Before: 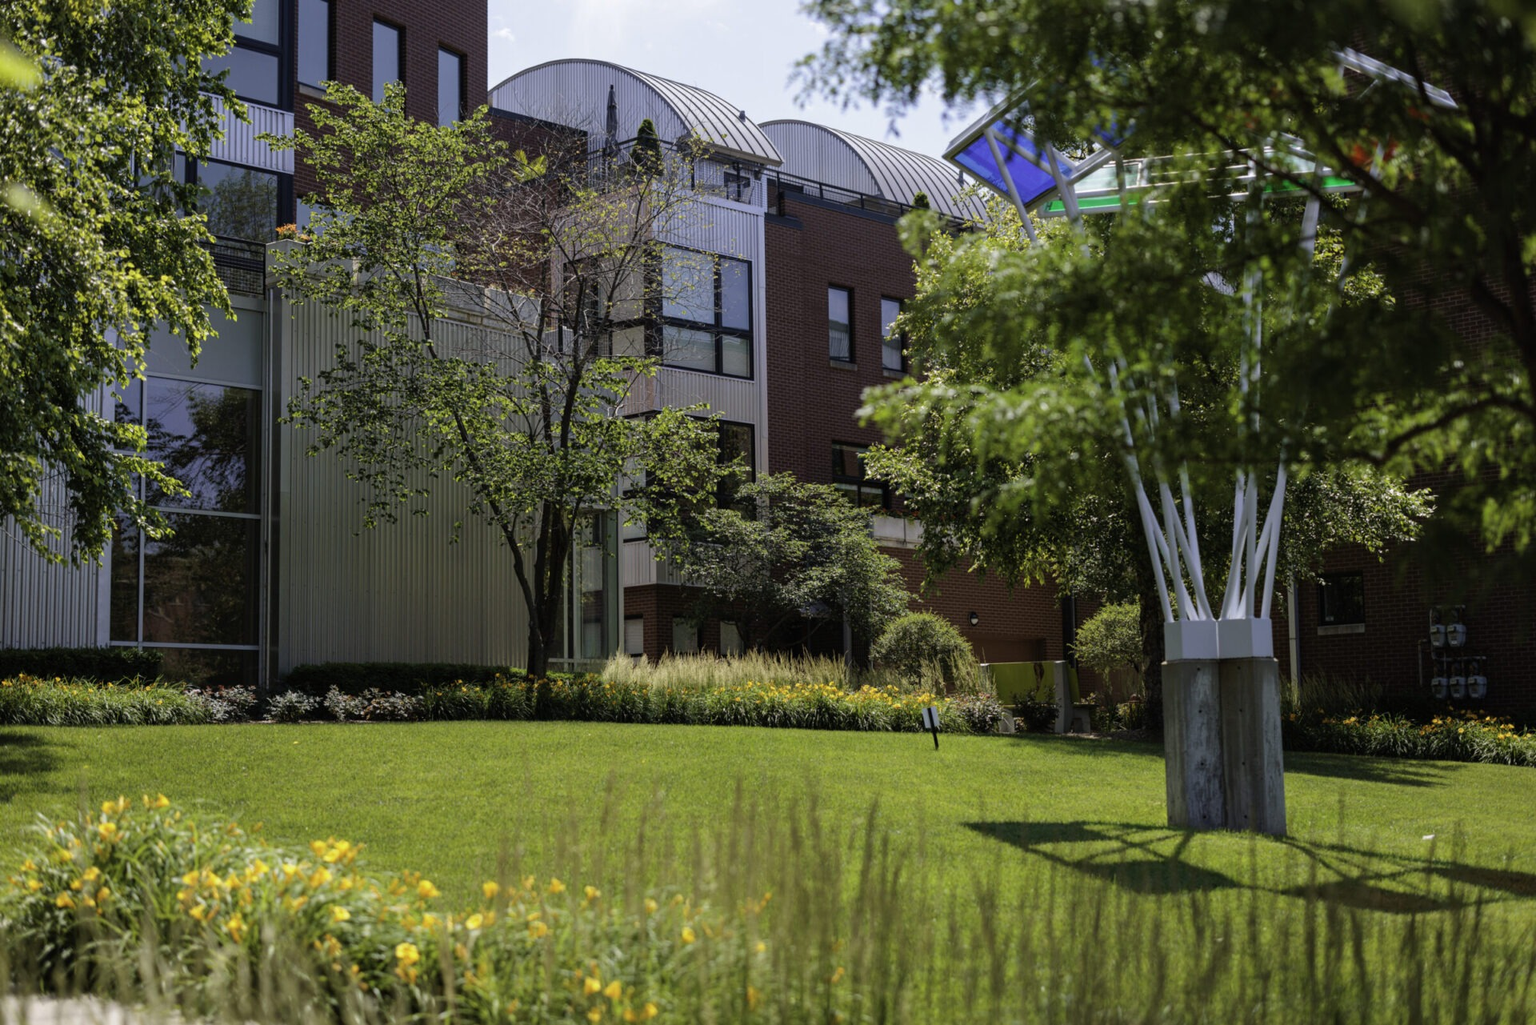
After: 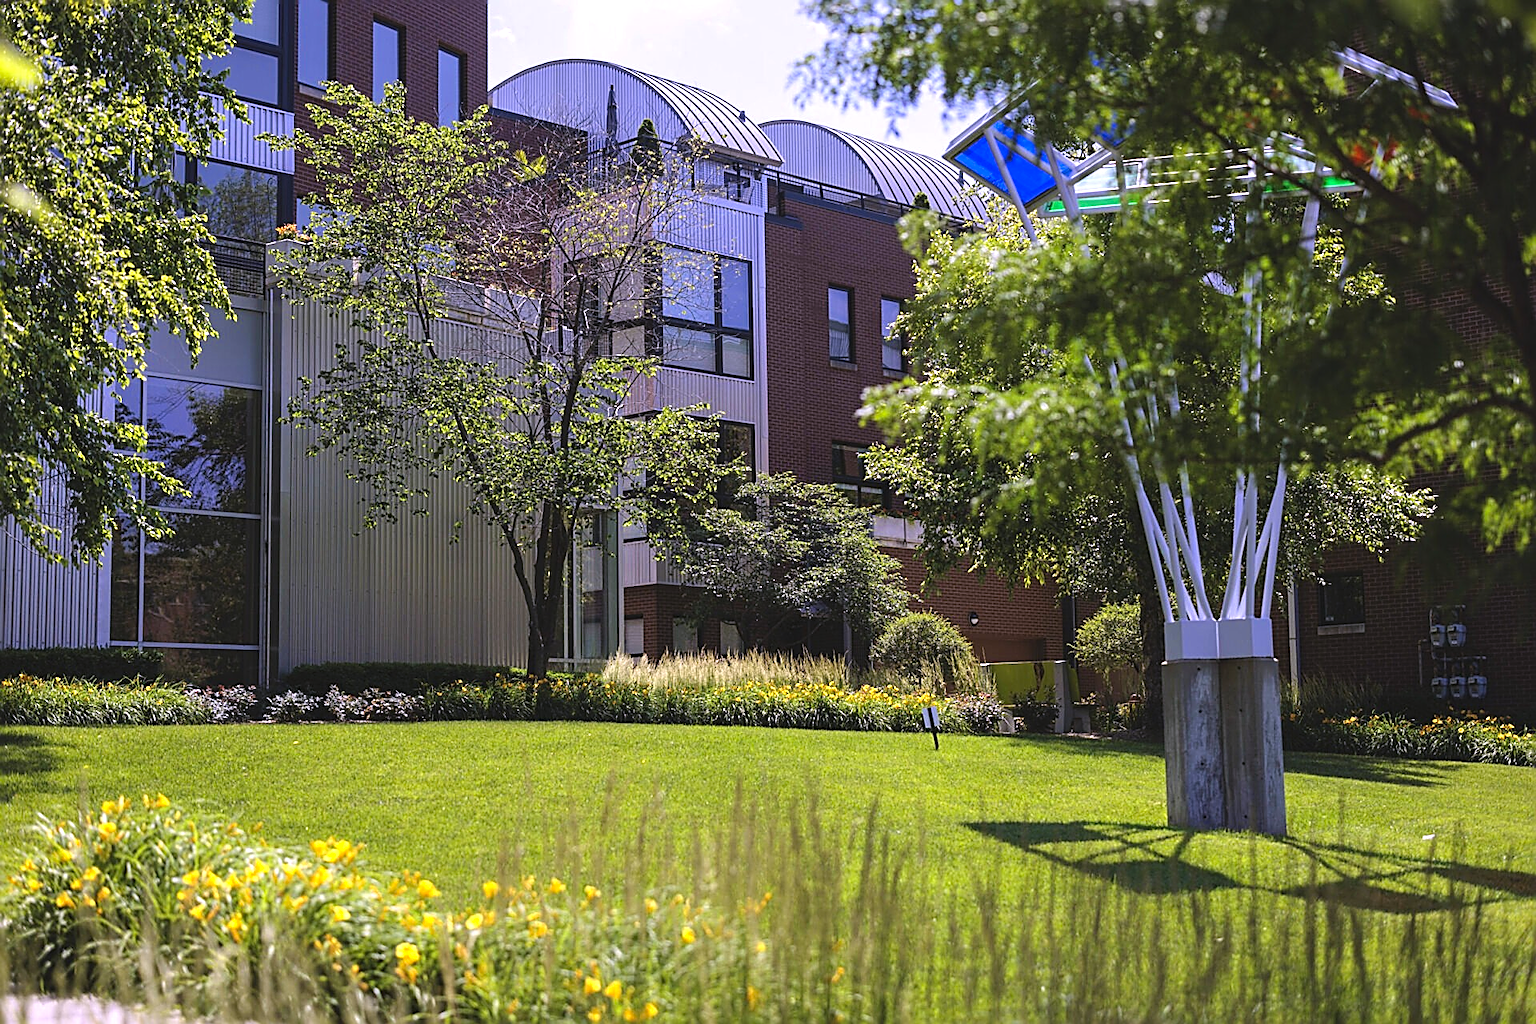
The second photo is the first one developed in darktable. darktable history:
white balance: red 1.042, blue 1.17
sharpen: radius 1.685, amount 1.294
color zones: curves: ch0 [(0, 0.613) (0.01, 0.613) (0.245, 0.448) (0.498, 0.529) (0.642, 0.665) (0.879, 0.777) (0.99, 0.613)]; ch1 [(0, 0) (0.143, 0) (0.286, 0) (0.429, 0) (0.571, 0) (0.714, 0) (0.857, 0)], mix -131.09%
exposure: black level correction -0.005, exposure 0.622 EV, compensate highlight preservation false
